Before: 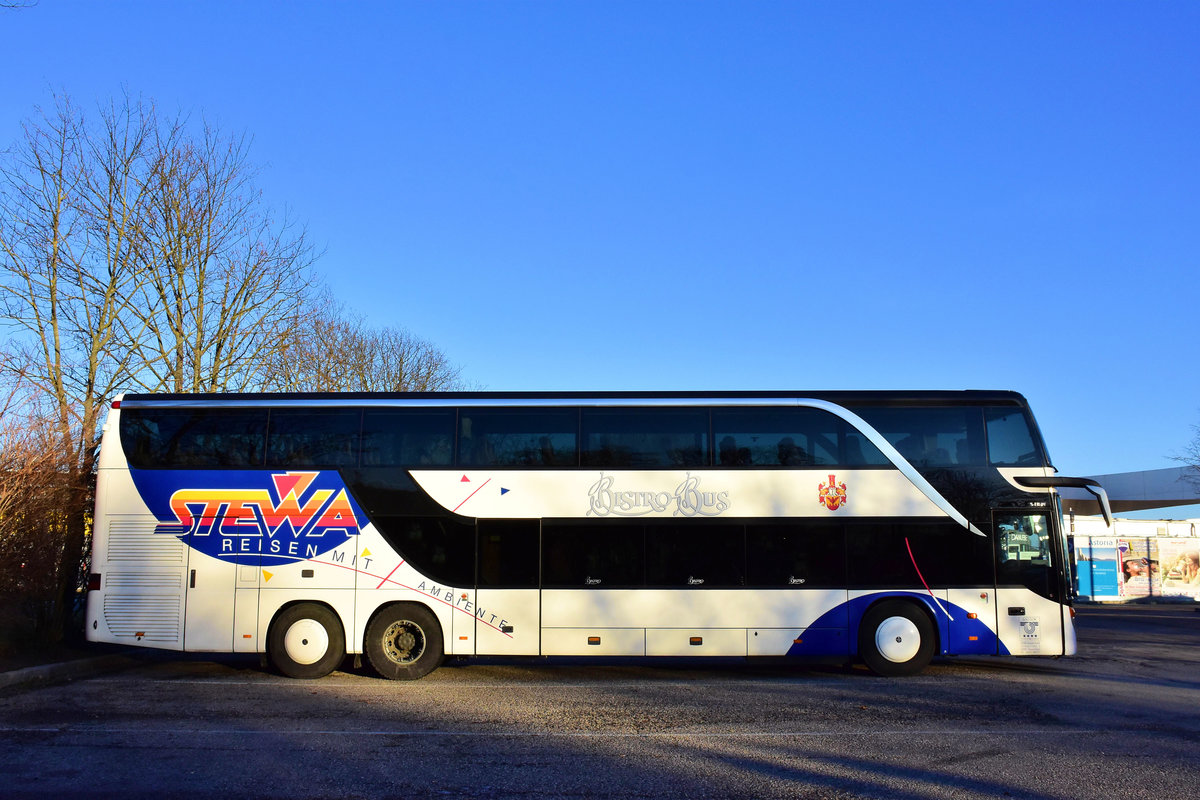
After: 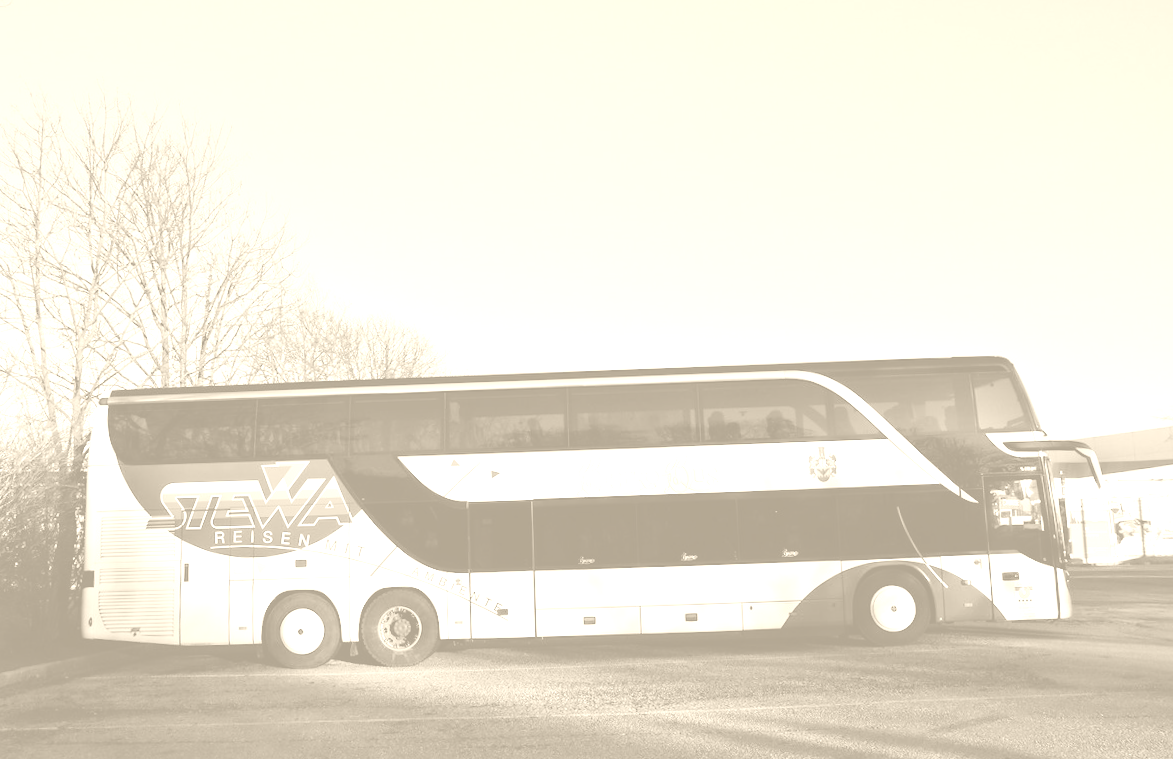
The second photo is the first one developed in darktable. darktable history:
colorize: hue 36°, saturation 71%, lightness 80.79%
rotate and perspective: rotation -2°, crop left 0.022, crop right 0.978, crop top 0.049, crop bottom 0.951
white balance: red 0.766, blue 1.537
